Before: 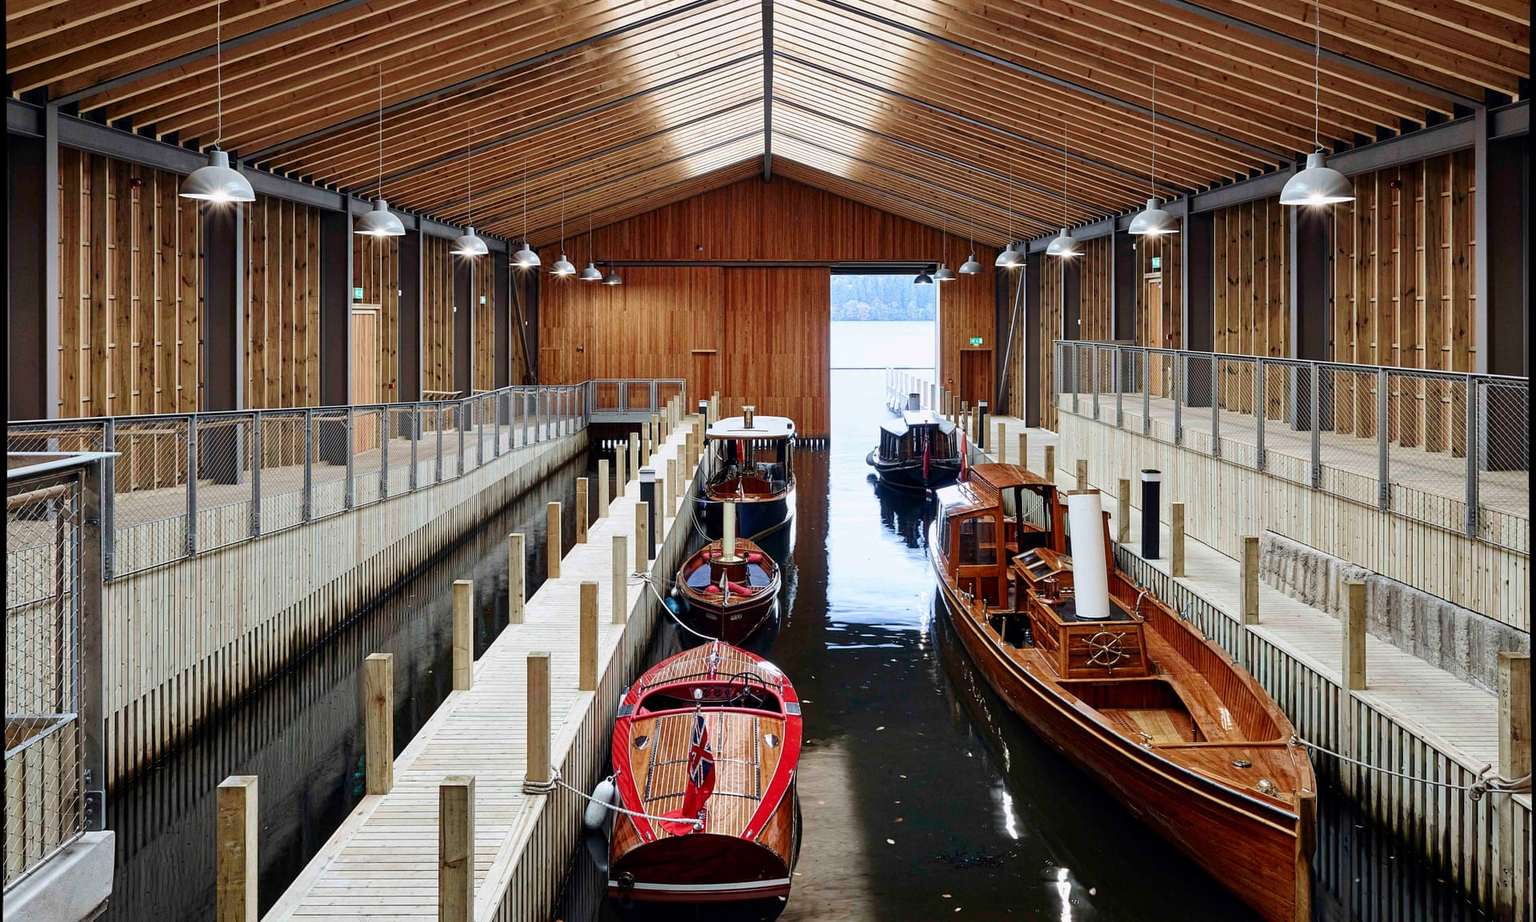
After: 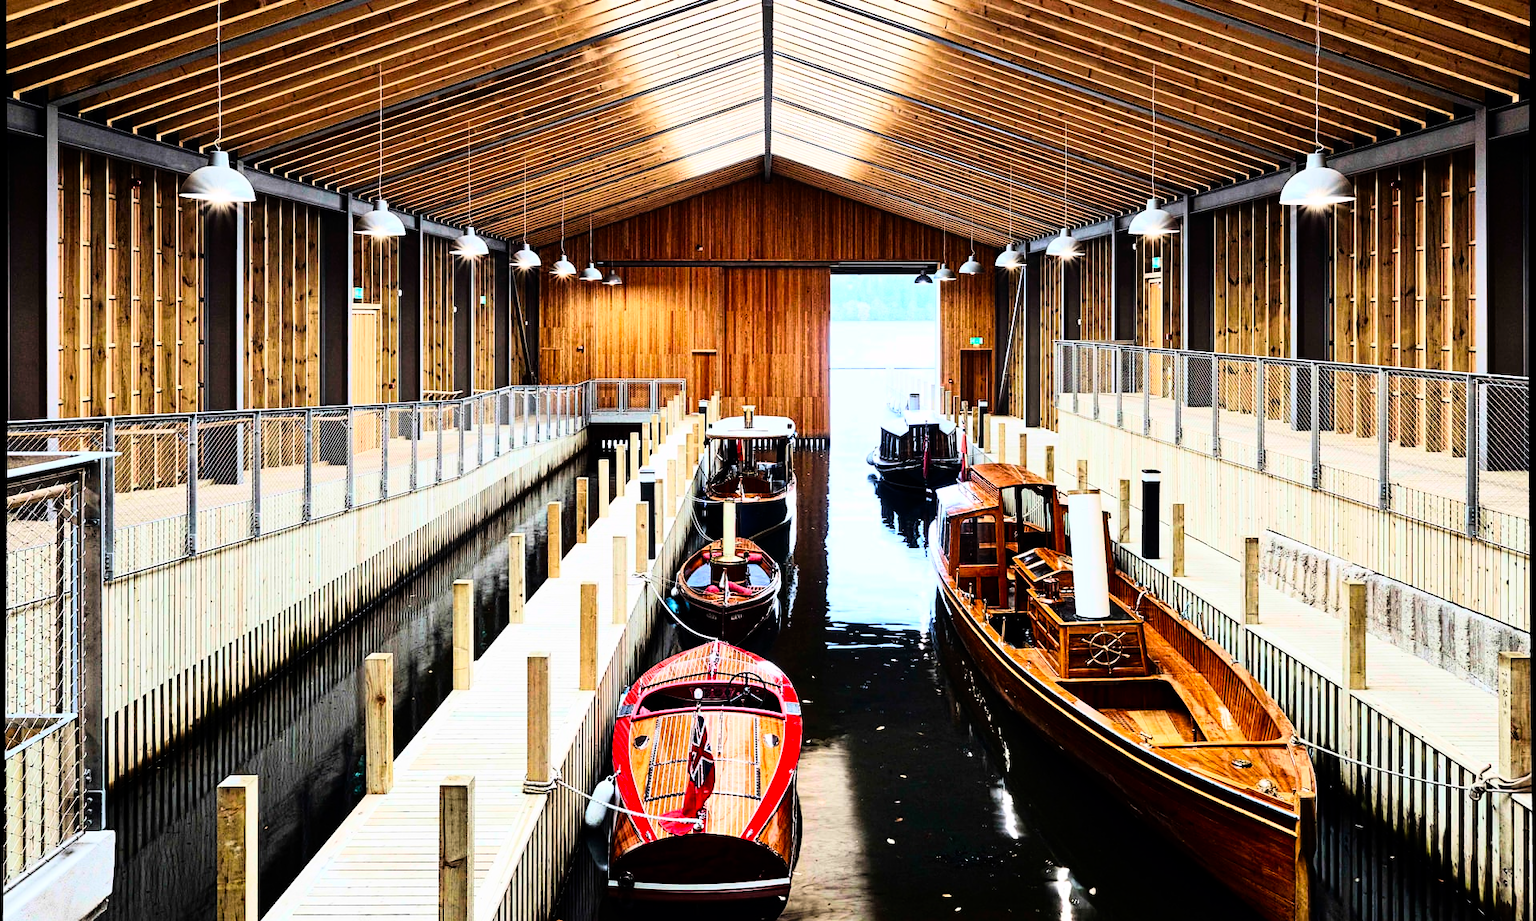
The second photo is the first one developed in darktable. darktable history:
color balance: output saturation 120%
rgb curve: curves: ch0 [(0, 0) (0.21, 0.15) (0.24, 0.21) (0.5, 0.75) (0.75, 0.96) (0.89, 0.99) (1, 1)]; ch1 [(0, 0.02) (0.21, 0.13) (0.25, 0.2) (0.5, 0.67) (0.75, 0.9) (0.89, 0.97) (1, 1)]; ch2 [(0, 0.02) (0.21, 0.13) (0.25, 0.2) (0.5, 0.67) (0.75, 0.9) (0.89, 0.97) (1, 1)], compensate middle gray true
